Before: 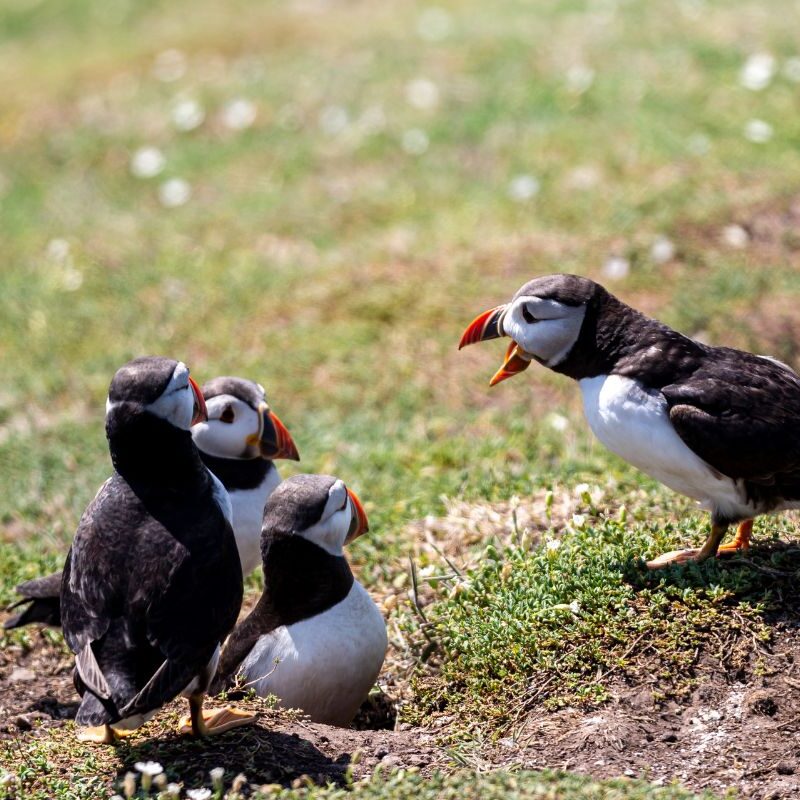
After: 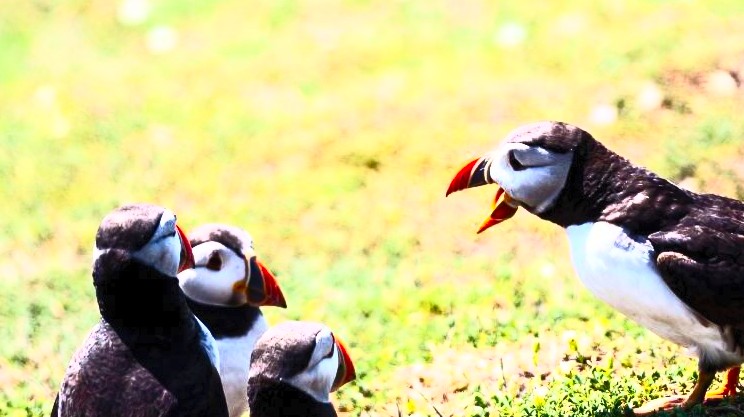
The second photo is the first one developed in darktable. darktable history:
contrast brightness saturation: contrast 0.83, brightness 0.59, saturation 0.59
crop: left 1.744%, top 19.225%, right 5.069%, bottom 28.357%
